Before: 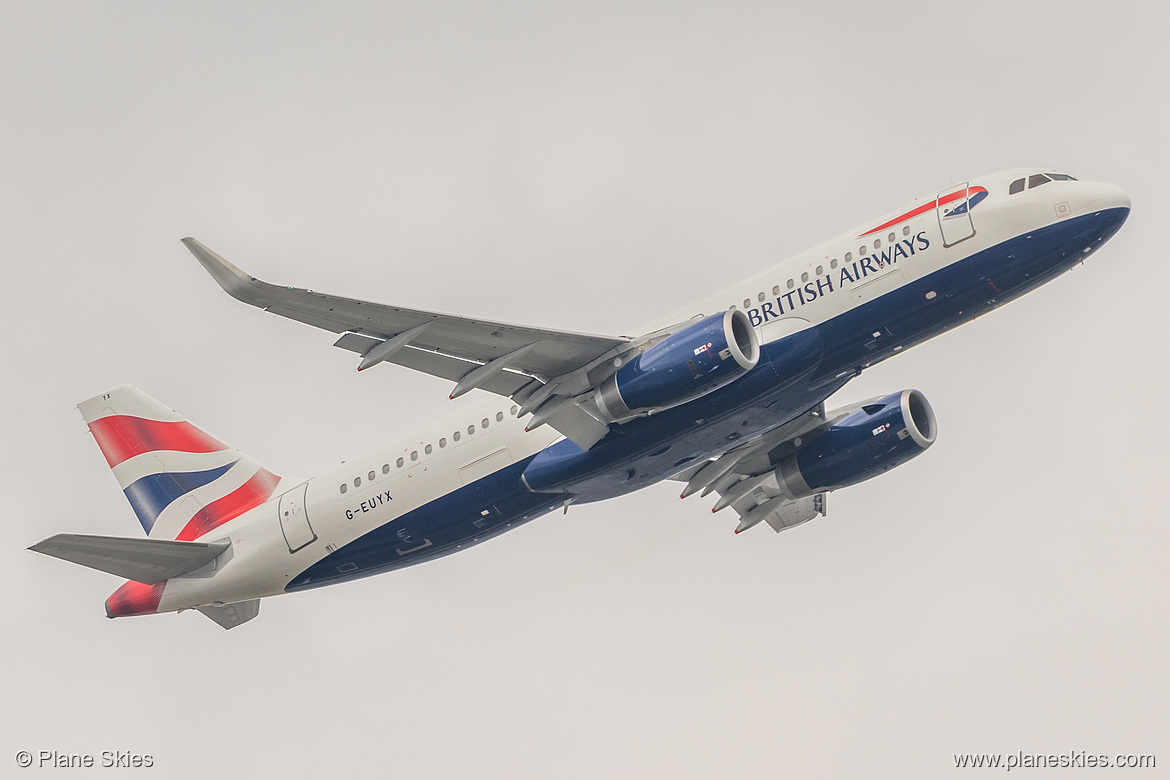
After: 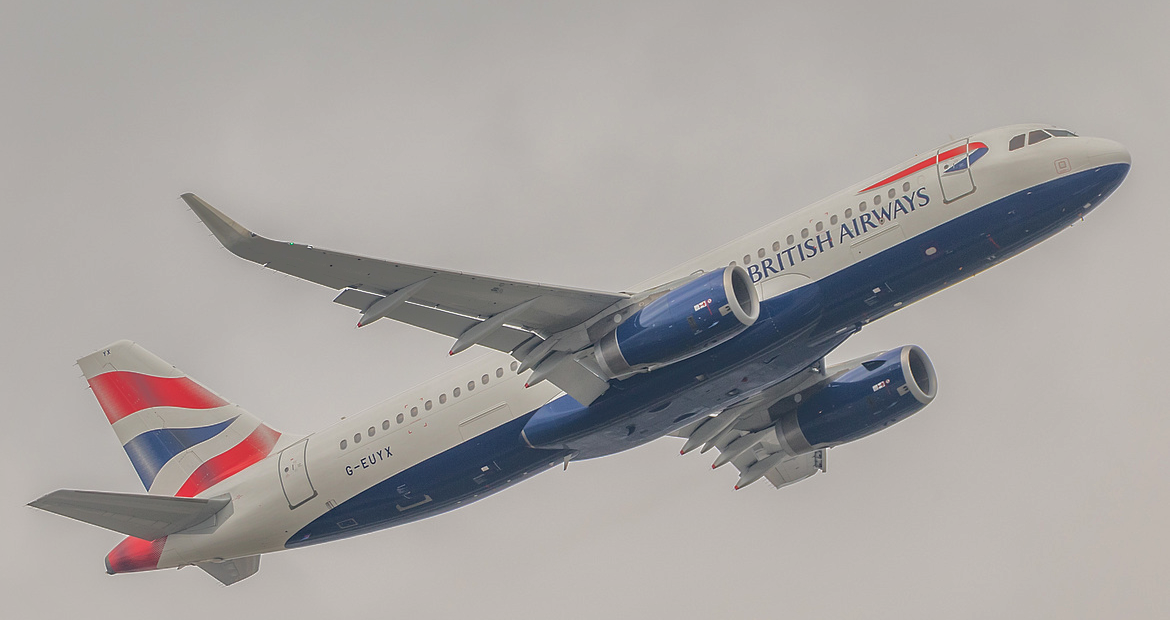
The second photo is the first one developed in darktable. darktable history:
crop and rotate: top 5.651%, bottom 14.756%
contrast equalizer: y [[0.5, 0.5, 0.544, 0.569, 0.5, 0.5], [0.5 ×6], [0.5 ×6], [0 ×6], [0 ×6]], mix -0.308
shadows and highlights: shadows 39.81, highlights -60.08
